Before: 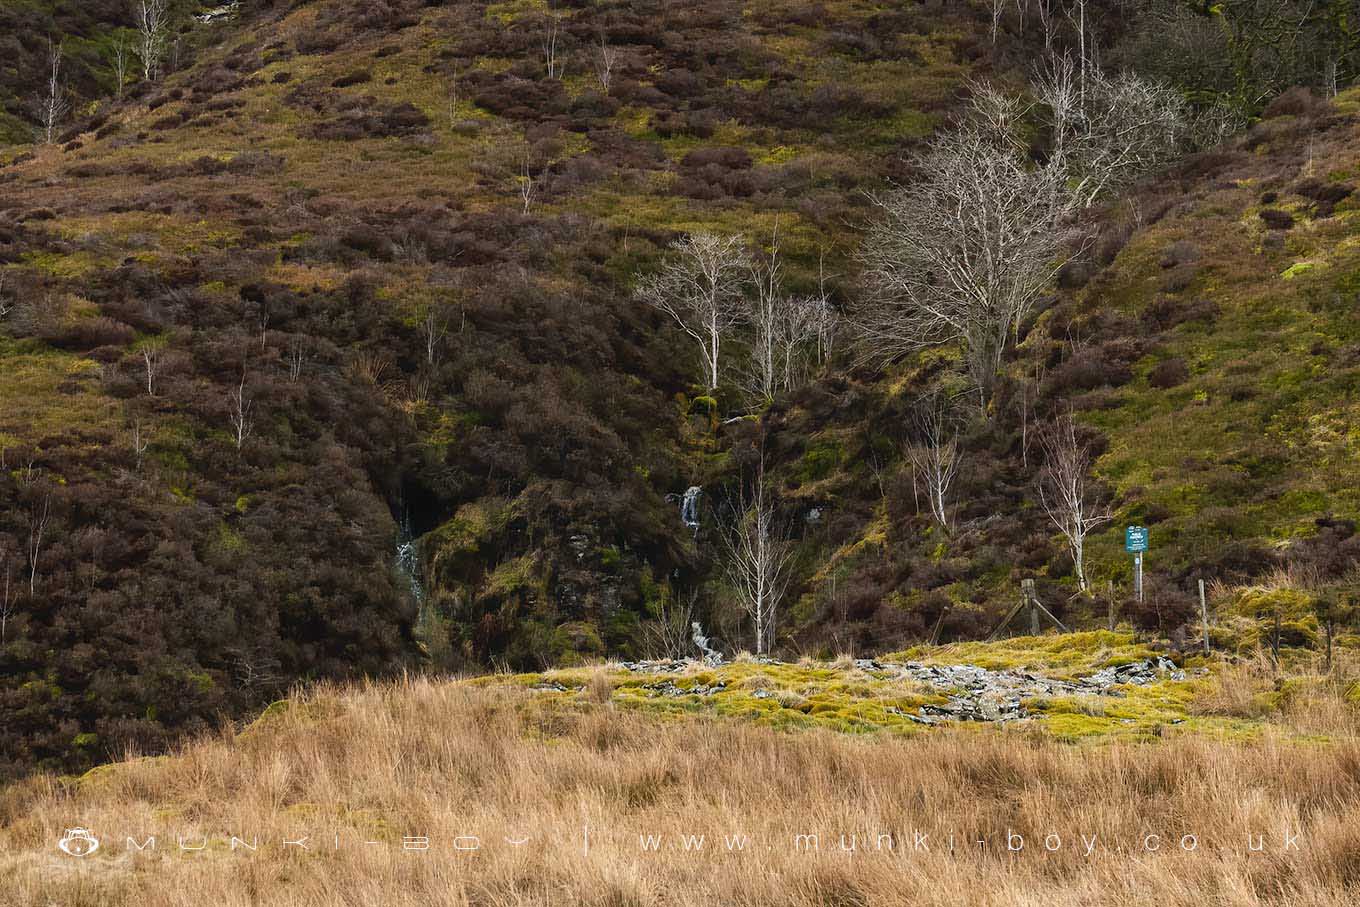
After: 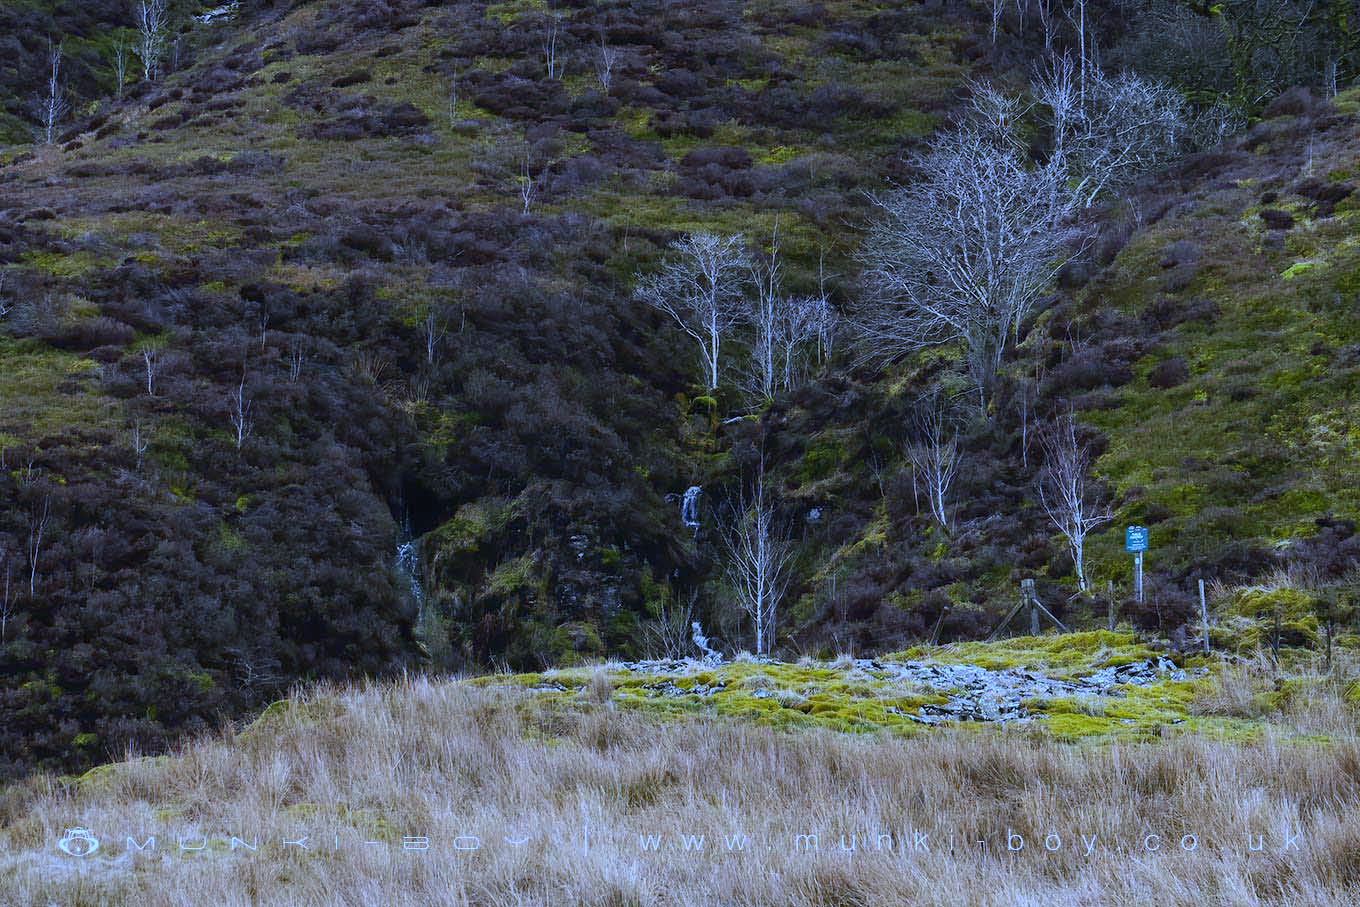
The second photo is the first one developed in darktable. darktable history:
shadows and highlights: shadows -20, white point adjustment -2, highlights -35
white balance: red 0.766, blue 1.537
